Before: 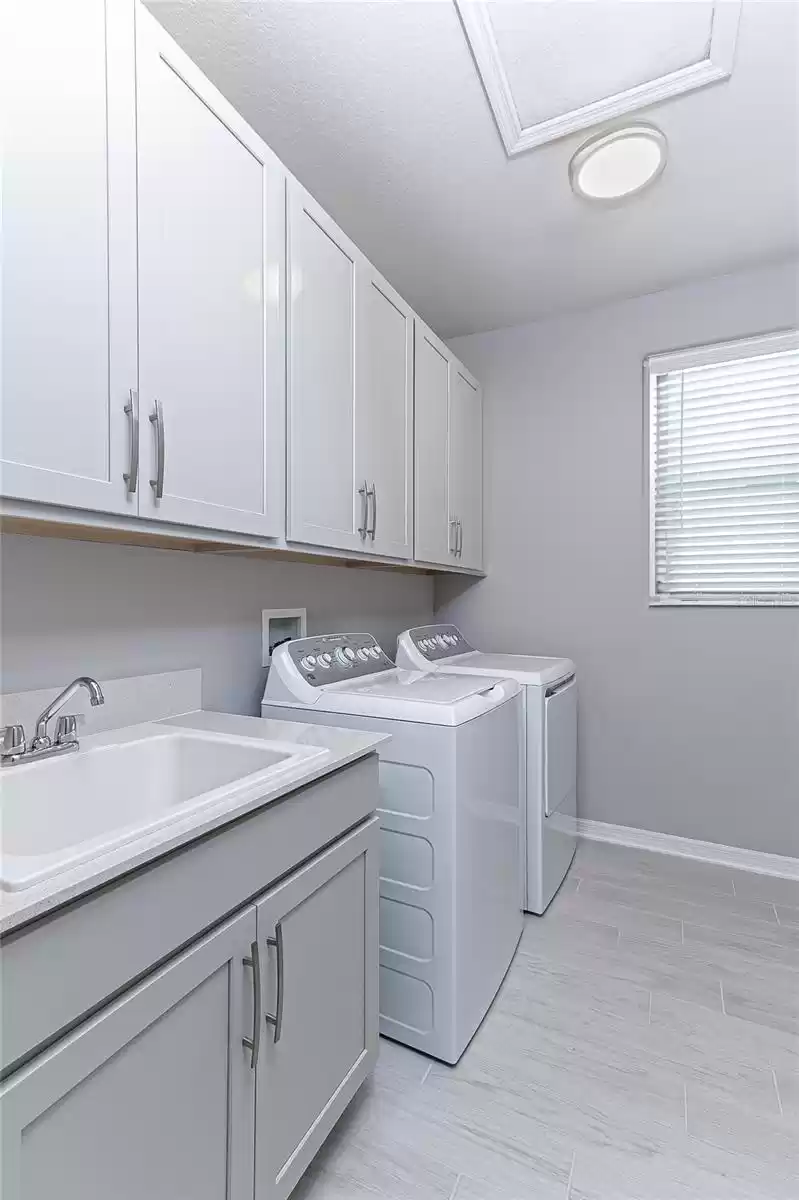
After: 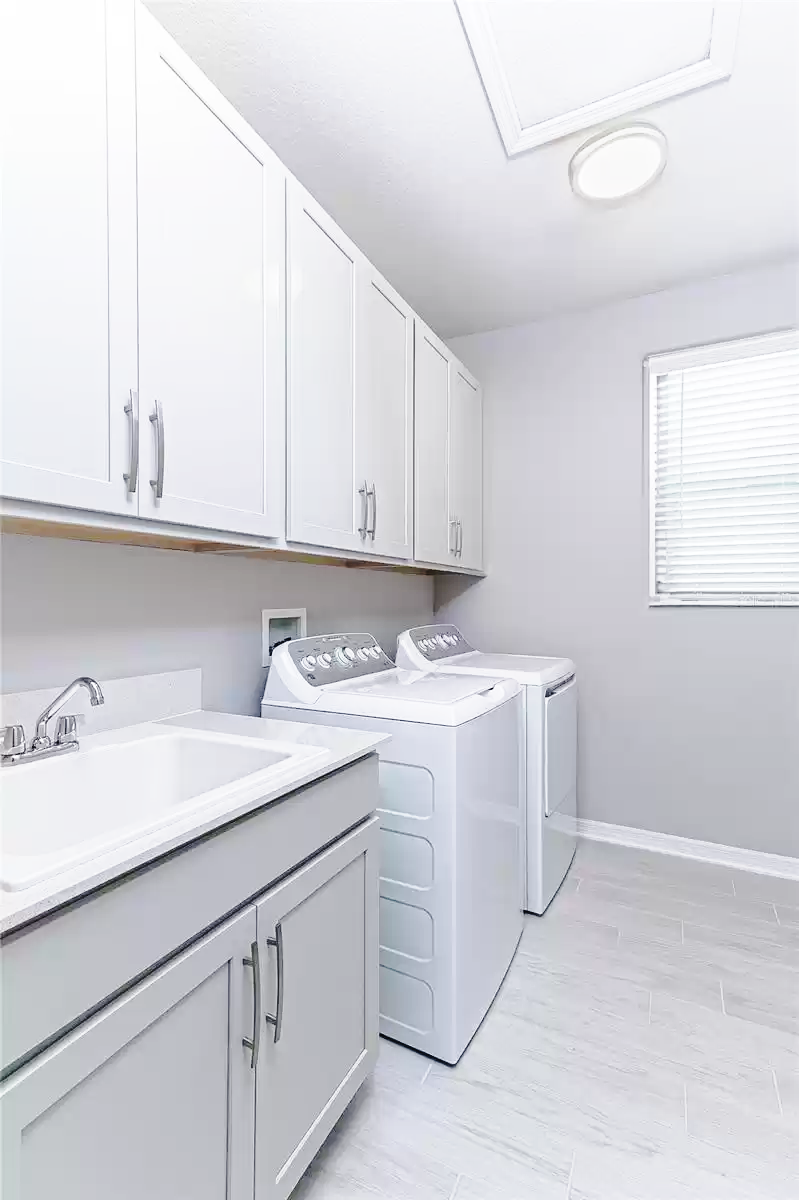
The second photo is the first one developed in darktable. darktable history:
tone curve: curves: ch0 [(0, 0.019) (0.078, 0.058) (0.223, 0.217) (0.424, 0.553) (0.631, 0.764) (0.816, 0.932) (1, 1)]; ch1 [(0, 0) (0.262, 0.227) (0.417, 0.386) (0.469, 0.467) (0.502, 0.503) (0.544, 0.548) (0.57, 0.579) (0.608, 0.62) (0.65, 0.68) (0.994, 0.987)]; ch2 [(0, 0) (0.262, 0.188) (0.5, 0.504) (0.553, 0.592) (0.599, 0.653) (1, 1)], preserve colors none
